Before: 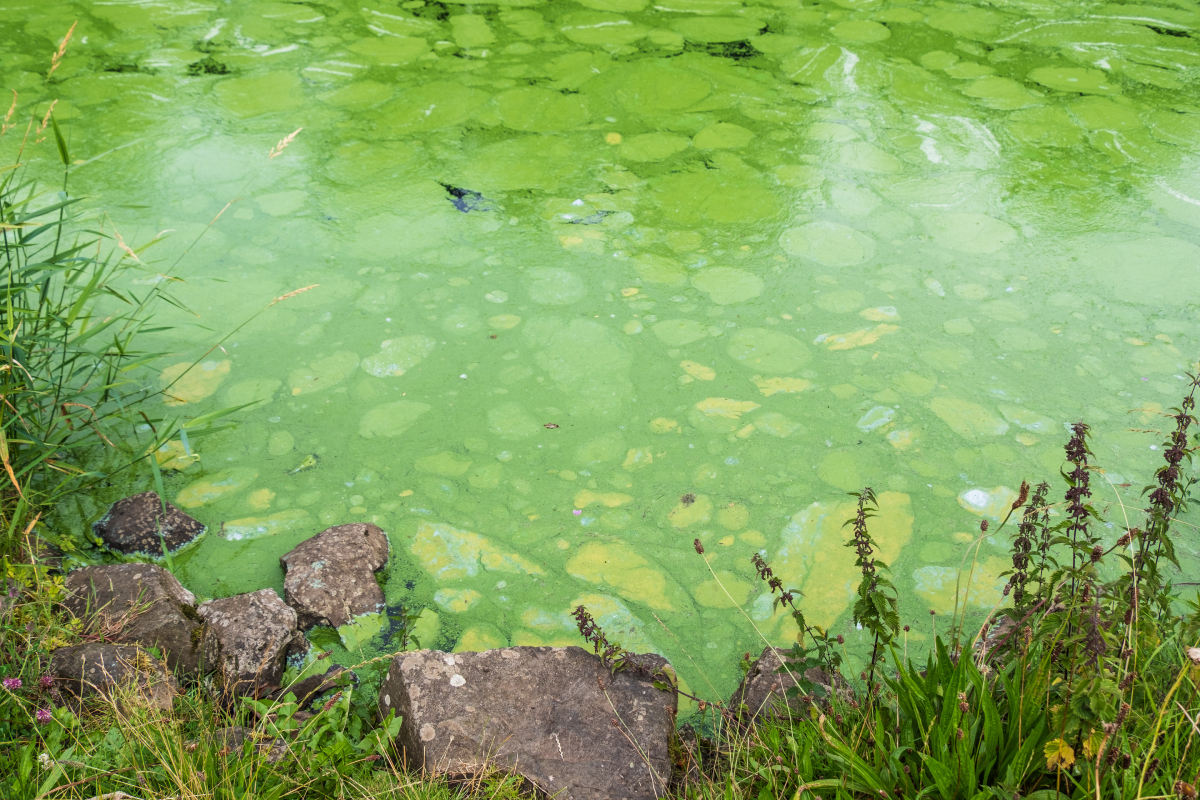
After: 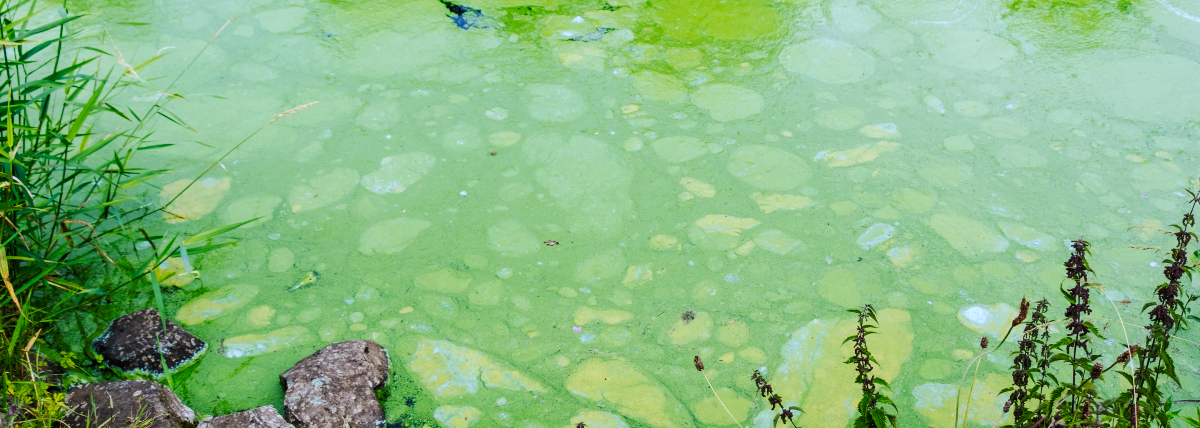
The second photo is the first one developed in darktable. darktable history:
tone equalizer: on, module defaults
tone curve: curves: ch0 [(0, 0) (0.003, 0.007) (0.011, 0.008) (0.025, 0.007) (0.044, 0.009) (0.069, 0.012) (0.1, 0.02) (0.136, 0.035) (0.177, 0.06) (0.224, 0.104) (0.277, 0.16) (0.335, 0.228) (0.399, 0.308) (0.468, 0.418) (0.543, 0.525) (0.623, 0.635) (0.709, 0.723) (0.801, 0.802) (0.898, 0.889) (1, 1)], preserve colors none
white balance: red 0.926, green 1.003, blue 1.133
sharpen: radius 2.883, amount 0.868, threshold 47.523
crop and rotate: top 23.043%, bottom 23.437%
